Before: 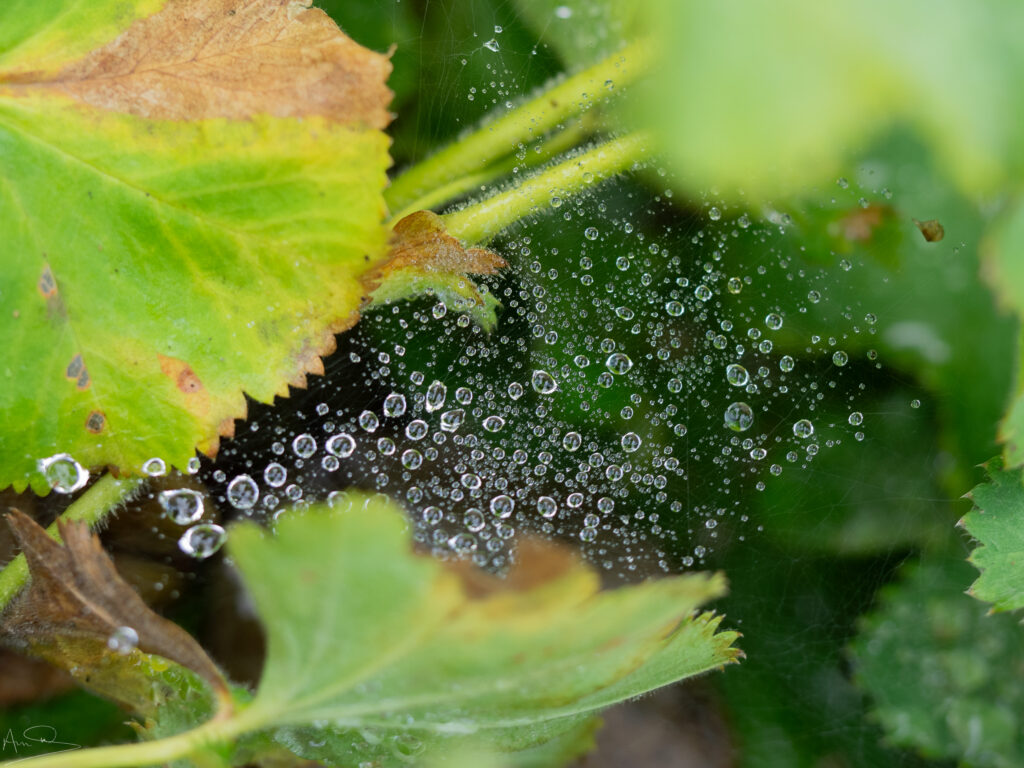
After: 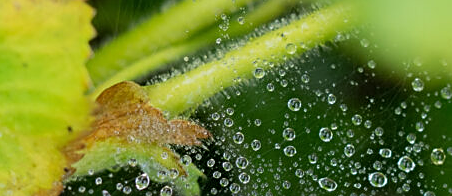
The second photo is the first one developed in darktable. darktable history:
crop: left 29.101%, top 16.824%, right 26.719%, bottom 57.57%
sharpen: on, module defaults
